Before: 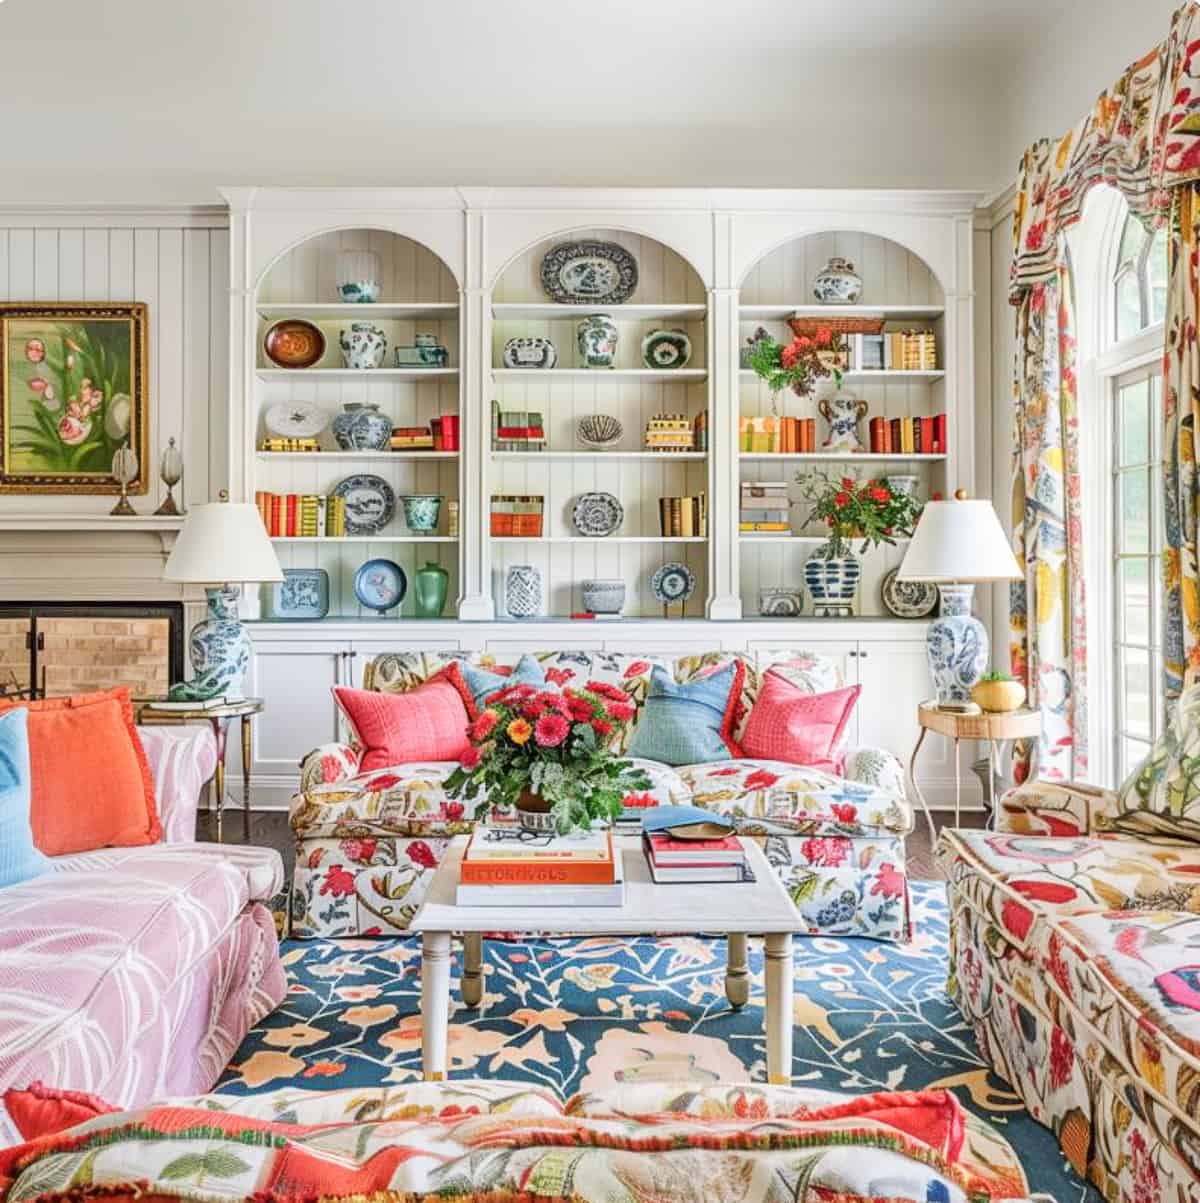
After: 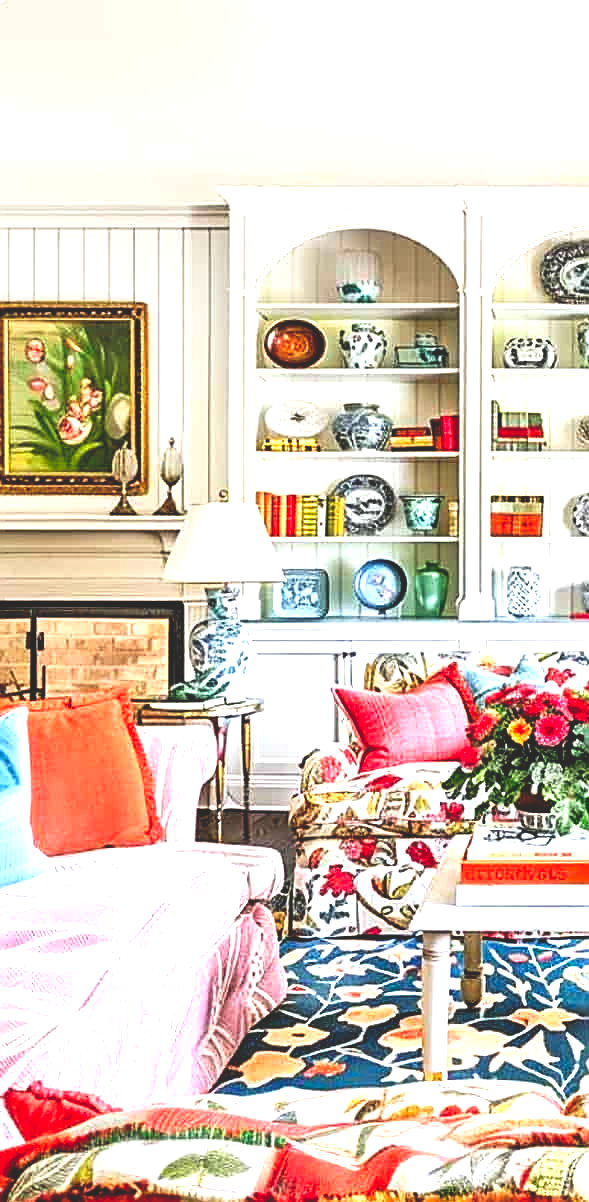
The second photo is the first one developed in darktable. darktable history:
crop and rotate: left 0%, top 0%, right 50.845%
sharpen: on, module defaults
exposure: exposure 0.943 EV, compensate highlight preservation false
base curve: curves: ch0 [(0, 0.02) (0.083, 0.036) (1, 1)], preserve colors none
